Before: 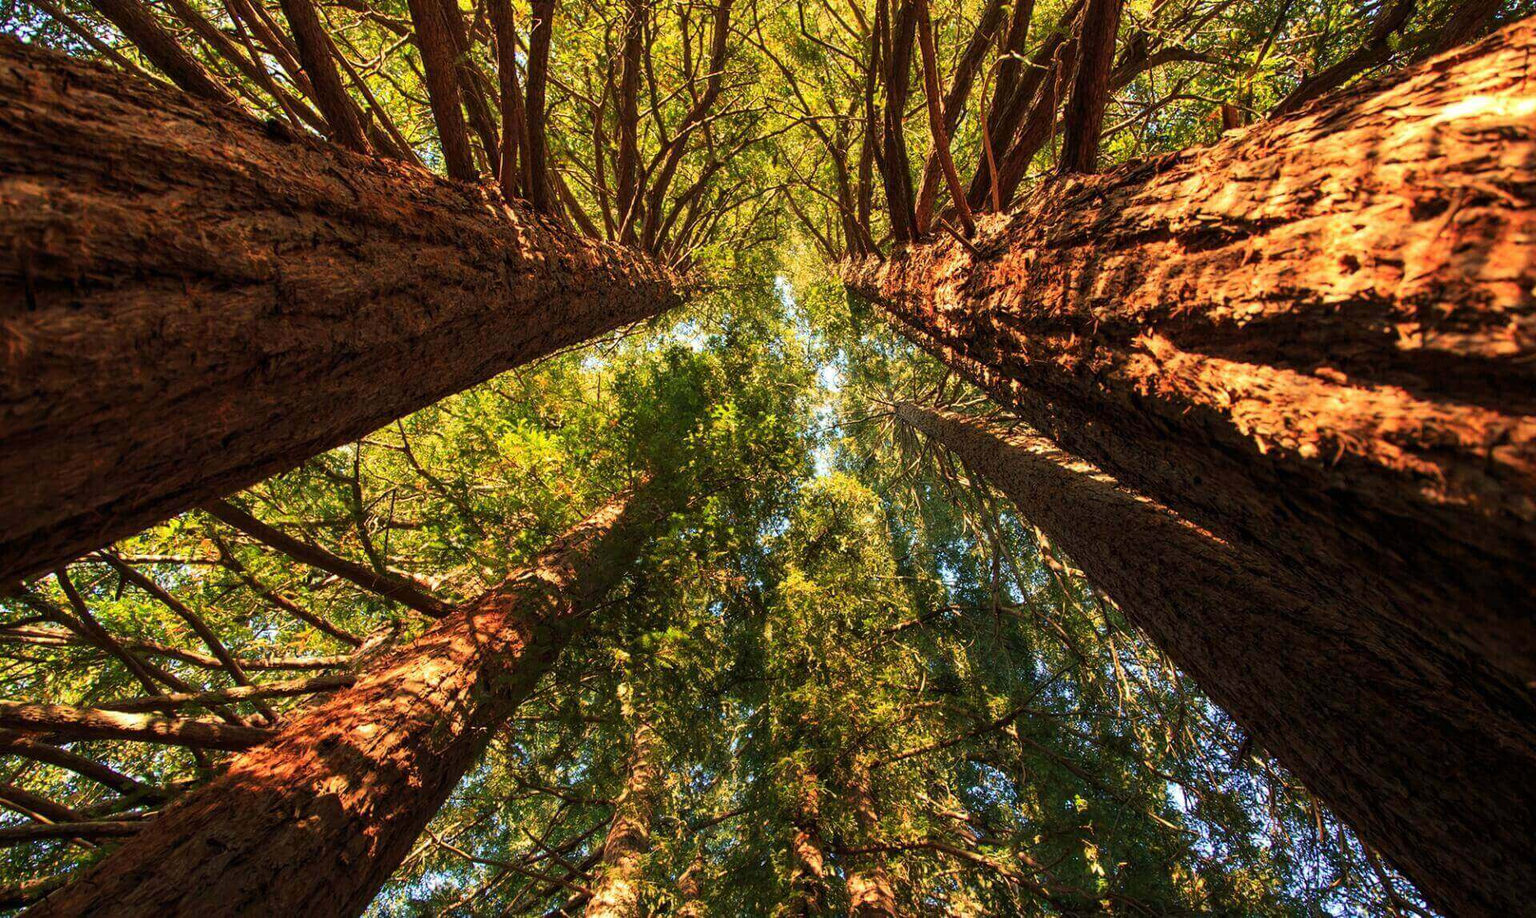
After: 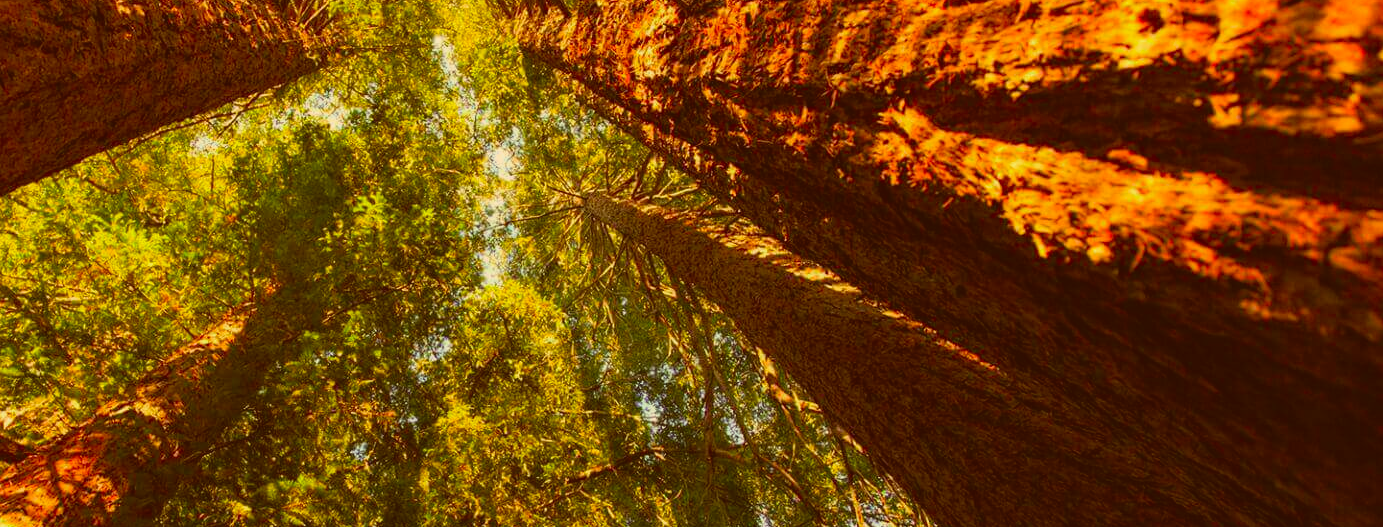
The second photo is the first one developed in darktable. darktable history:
lowpass: radius 0.1, contrast 0.85, saturation 1.1, unbound 0
crop and rotate: left 27.938%, top 27.046%, bottom 27.046%
white balance: emerald 1
color correction: highlights a* 1.12, highlights b* 24.26, shadows a* 15.58, shadows b* 24.26
